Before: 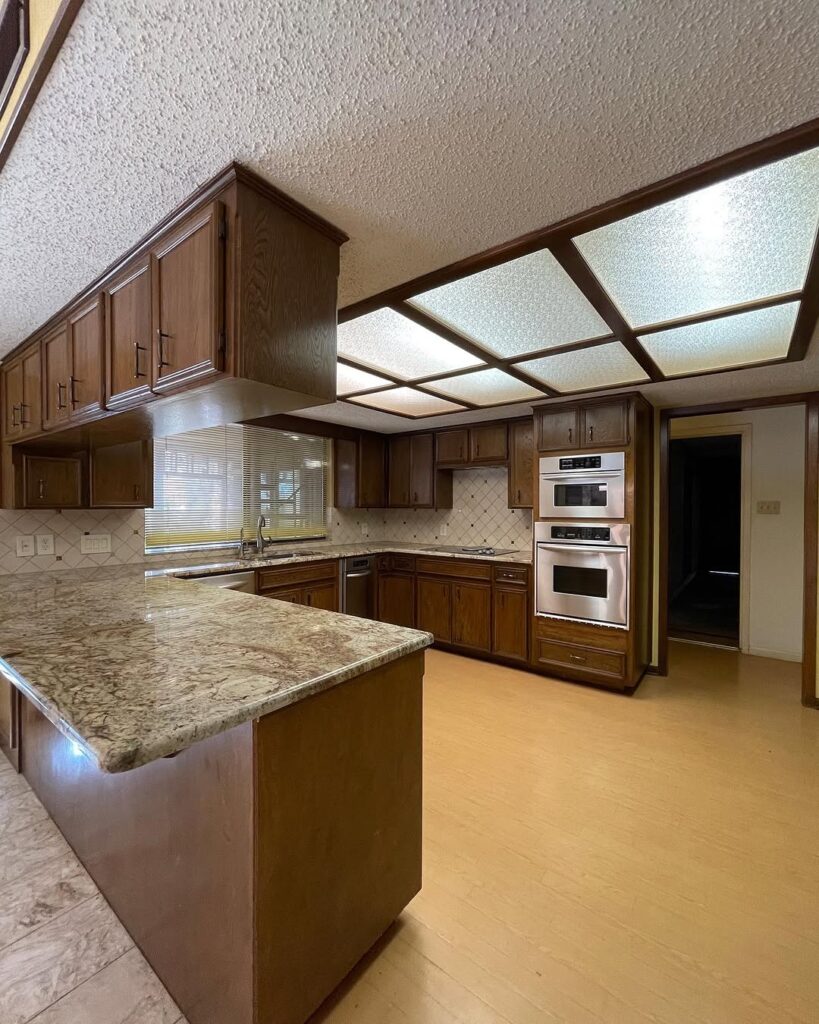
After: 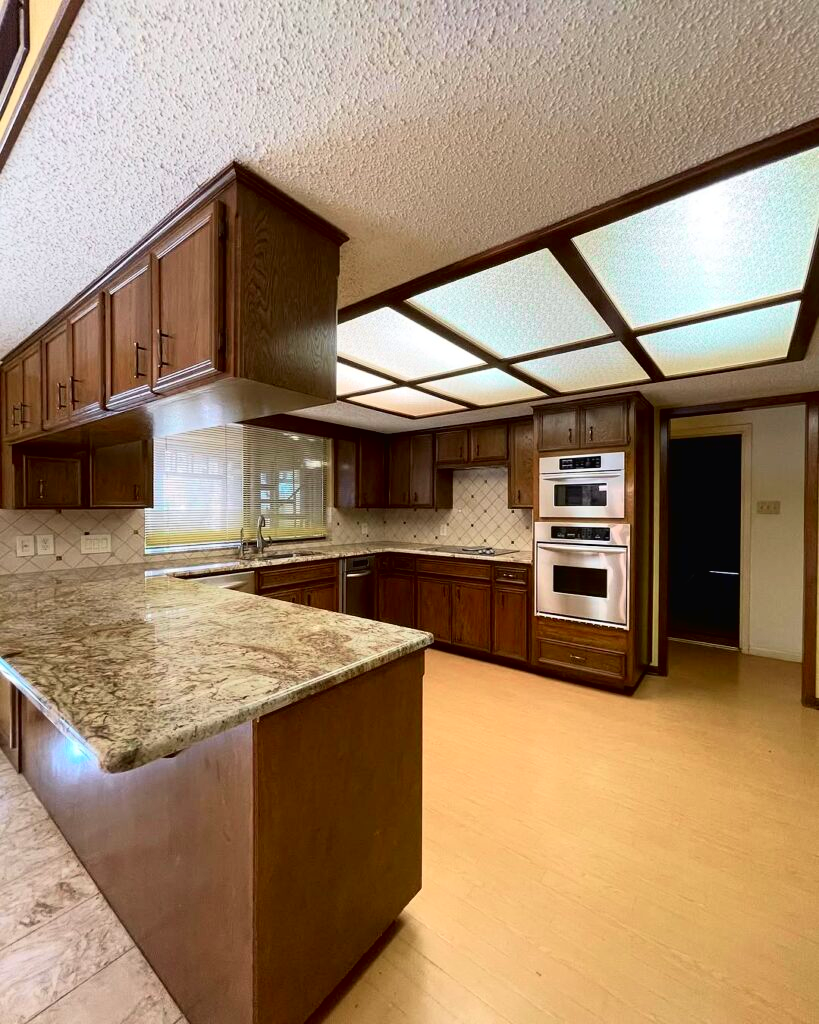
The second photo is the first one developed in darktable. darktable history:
tone equalizer: edges refinement/feathering 500, mask exposure compensation -1.57 EV, preserve details no
tone curve: curves: ch0 [(0, 0.013) (0.054, 0.018) (0.205, 0.191) (0.289, 0.292) (0.39, 0.424) (0.493, 0.551) (0.647, 0.752) (0.796, 0.887) (1, 0.998)]; ch1 [(0, 0) (0.371, 0.339) (0.477, 0.452) (0.494, 0.495) (0.501, 0.501) (0.51, 0.516) (0.54, 0.557) (0.572, 0.605) (0.66, 0.701) (0.783, 0.804) (1, 1)]; ch2 [(0, 0) (0.32, 0.281) (0.403, 0.399) (0.441, 0.428) (0.47, 0.469) (0.498, 0.496) (0.524, 0.543) (0.551, 0.579) (0.633, 0.665) (0.7, 0.711) (1, 1)], color space Lab, independent channels, preserve colors none
